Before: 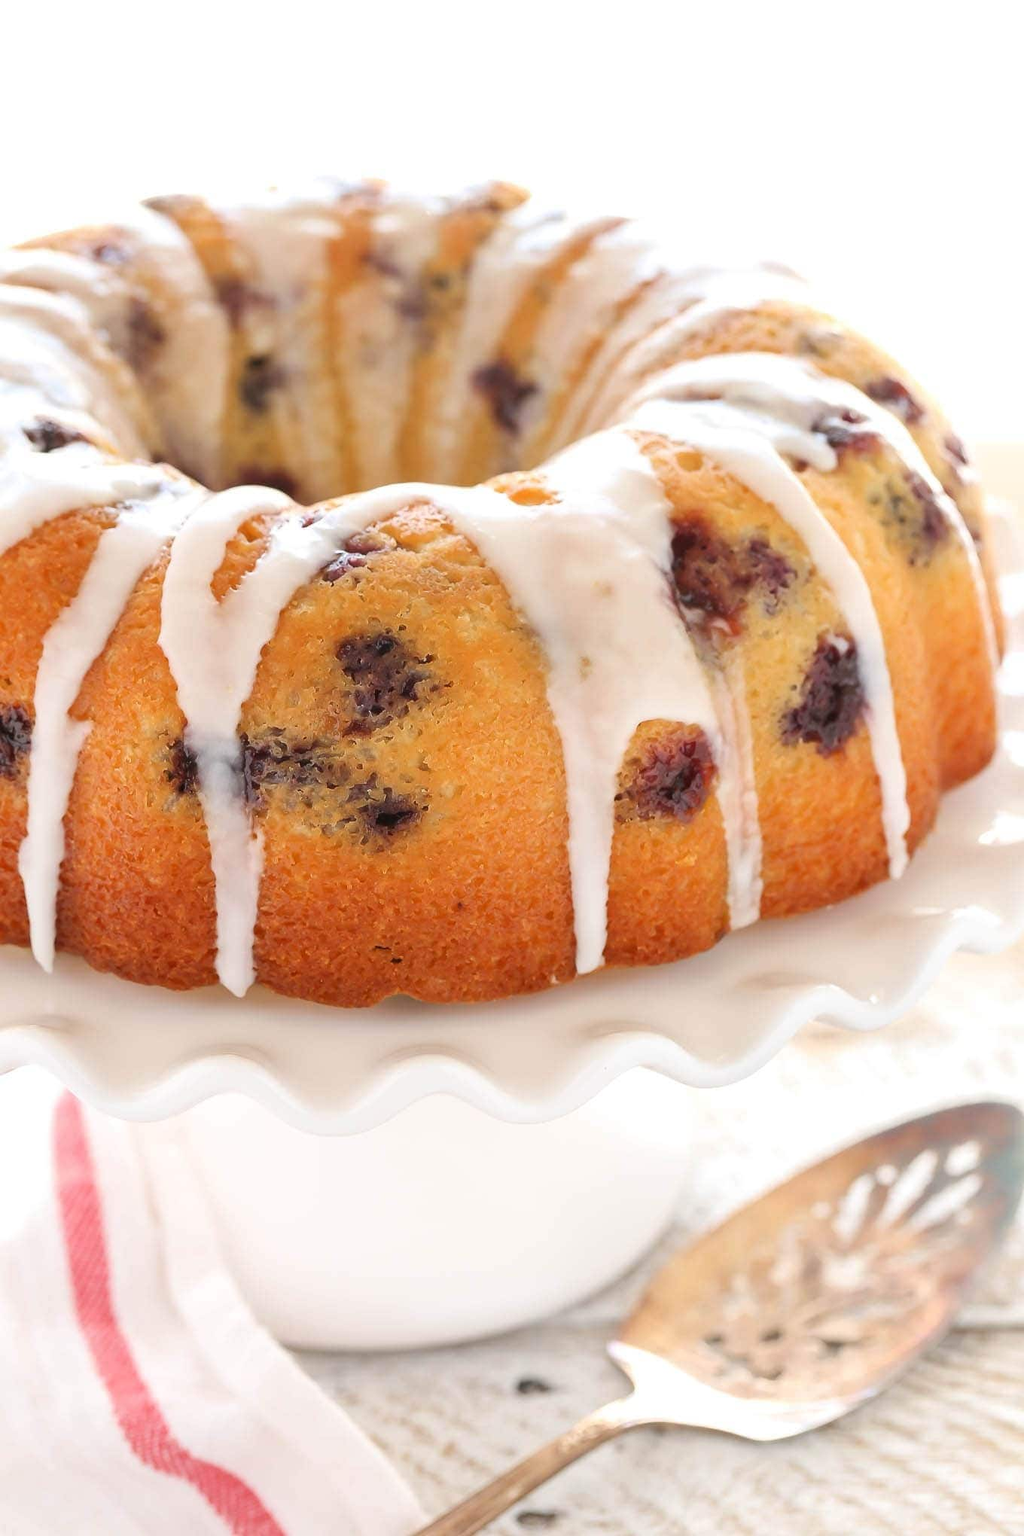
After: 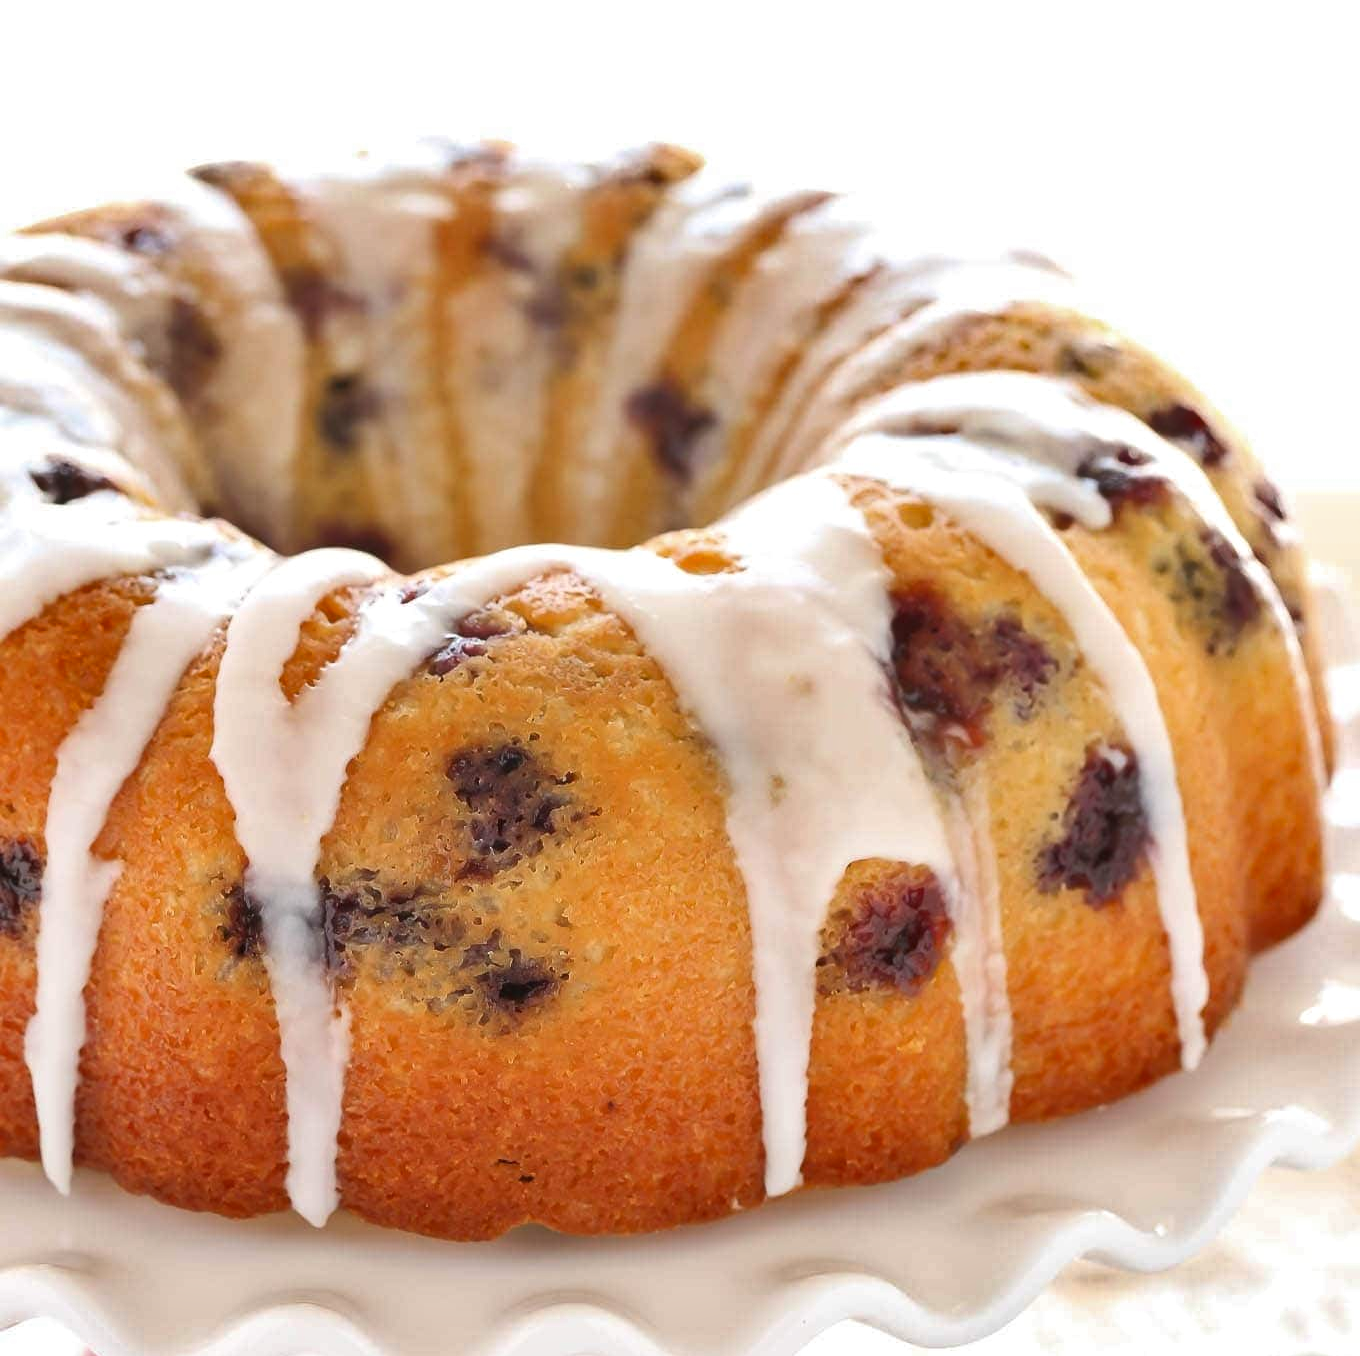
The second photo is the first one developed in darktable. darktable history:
tone equalizer: mask exposure compensation -0.5 EV
shadows and highlights: low approximation 0.01, soften with gaussian
crop and rotate: top 4.779%, bottom 28.747%
